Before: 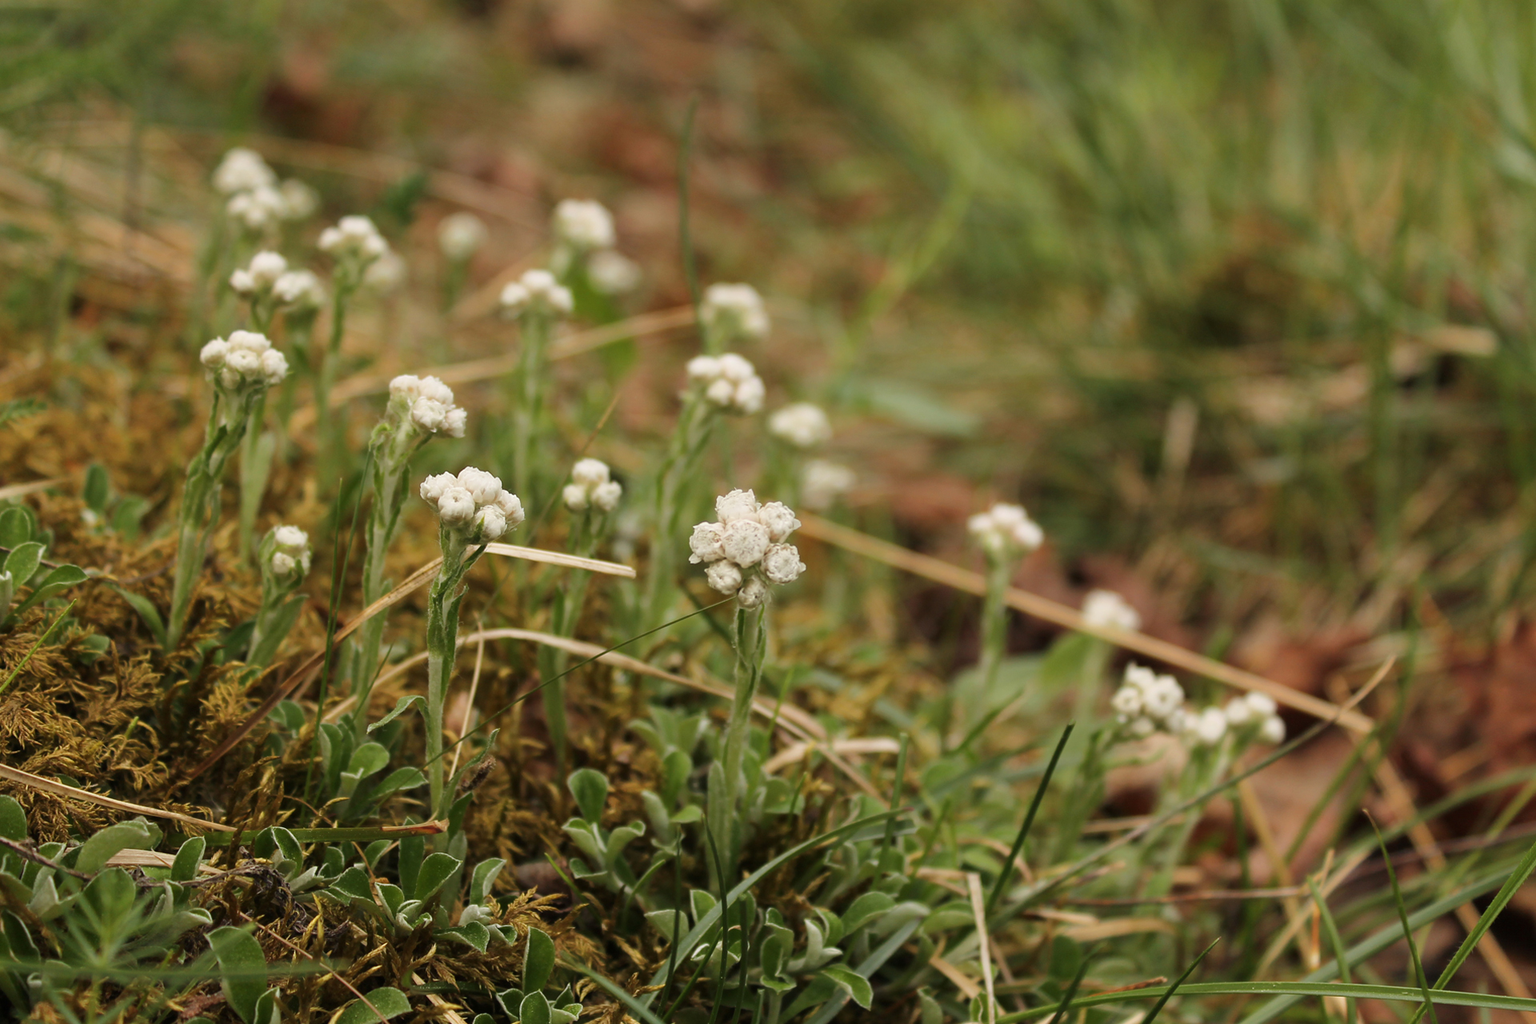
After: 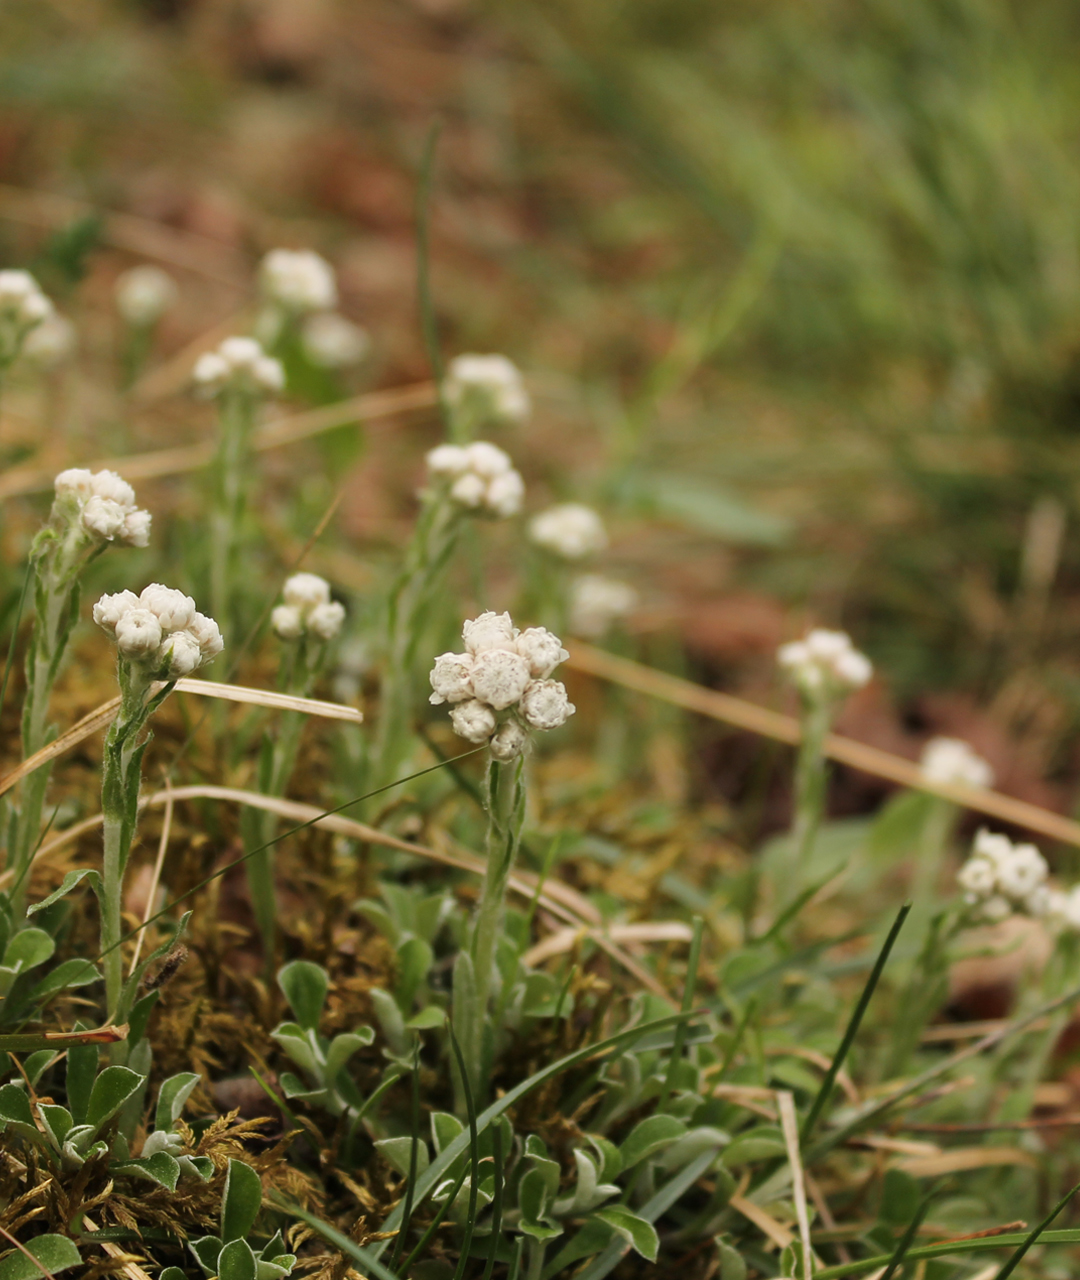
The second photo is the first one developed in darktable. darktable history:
crop and rotate: left 22.516%, right 21.234%
